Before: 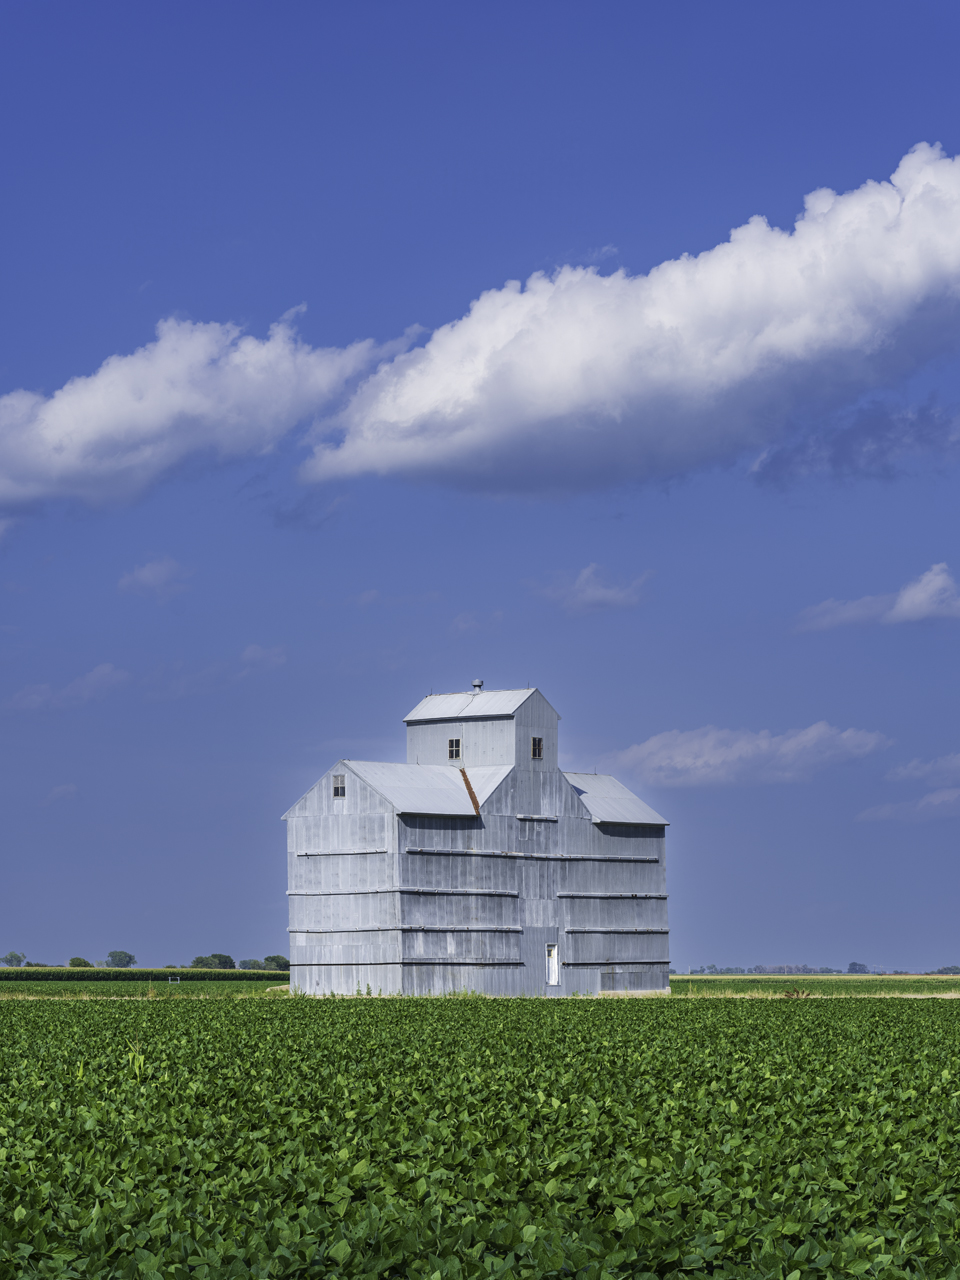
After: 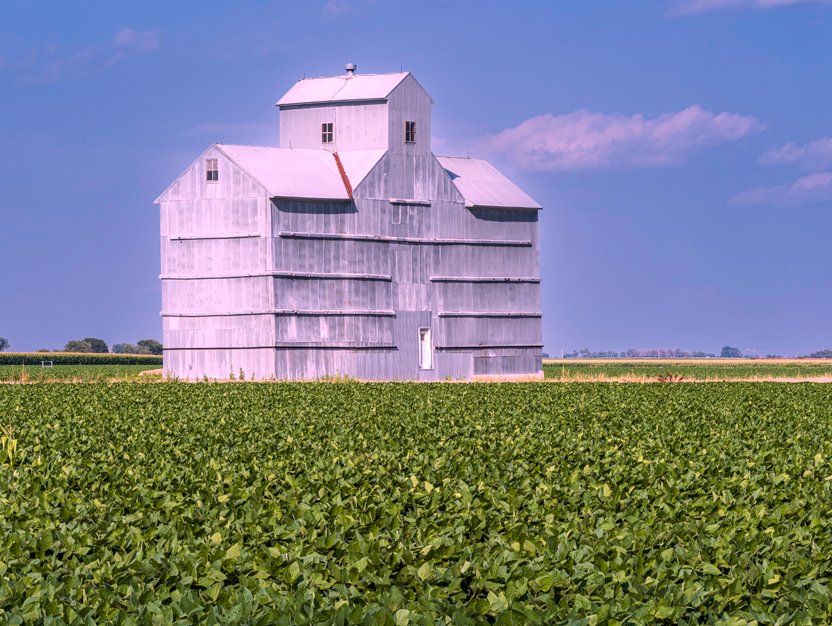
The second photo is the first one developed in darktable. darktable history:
local contrast: on, module defaults
crop and rotate: left 13.306%, top 48.129%, bottom 2.928%
white balance: red 1.188, blue 1.11
